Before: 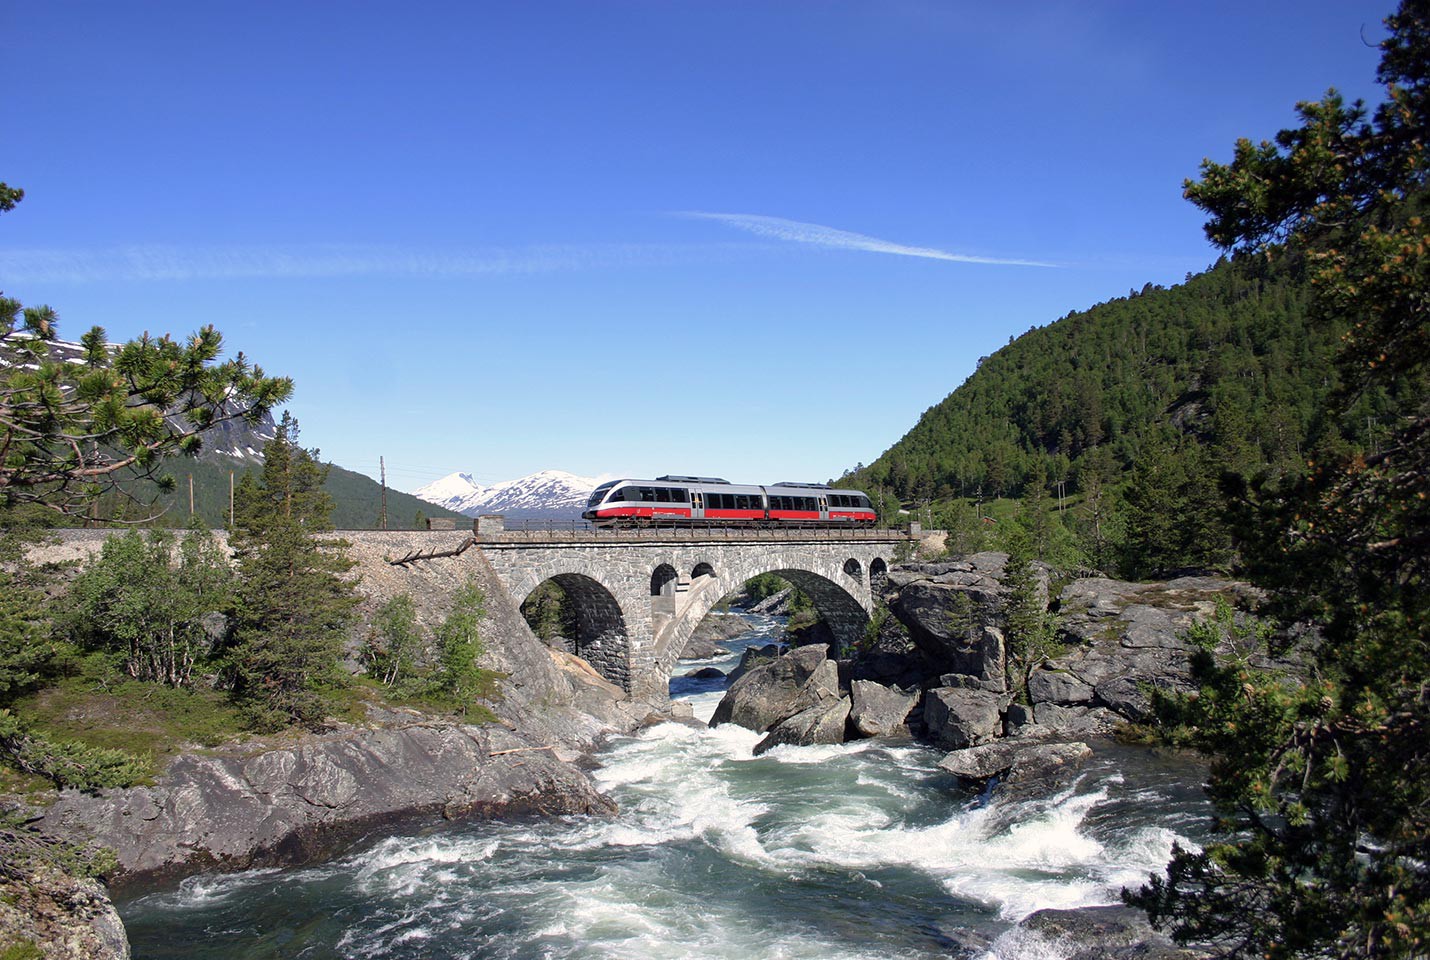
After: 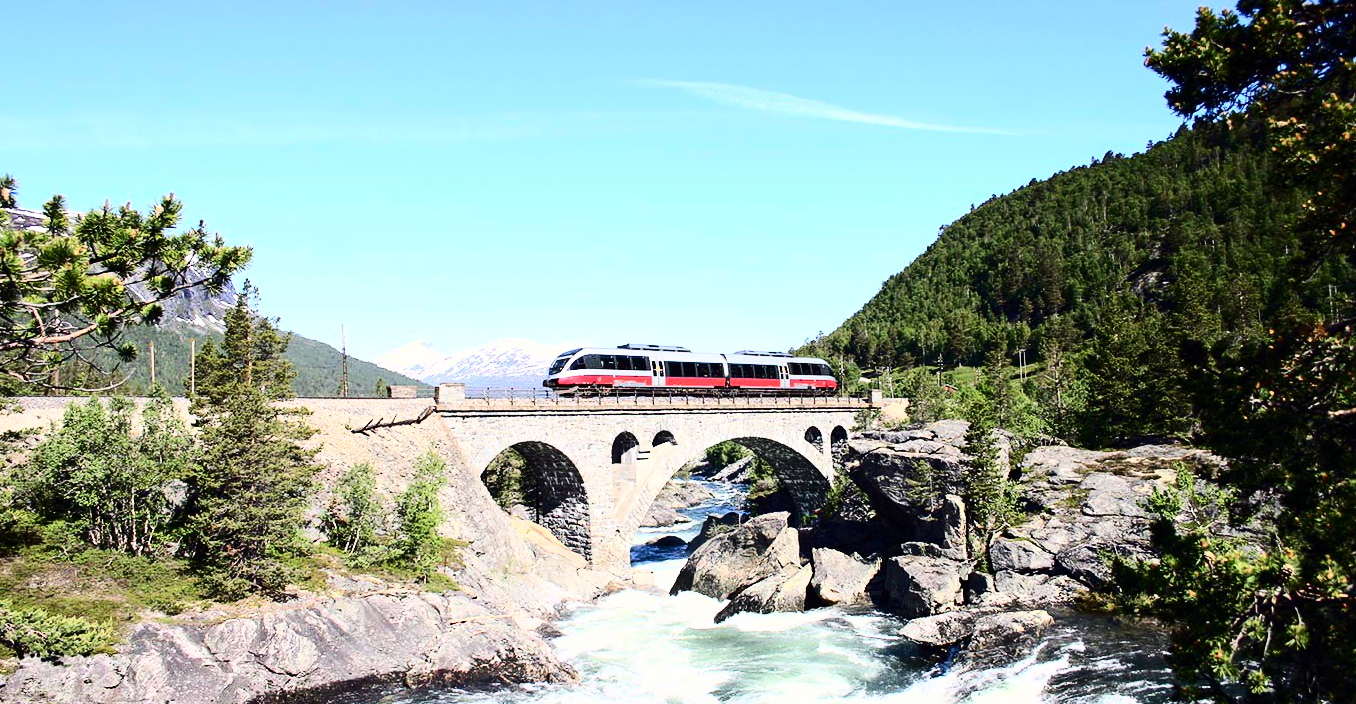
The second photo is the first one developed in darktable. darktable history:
crop and rotate: left 2.796%, top 13.763%, right 2.369%, bottom 12.84%
contrast brightness saturation: contrast 0.409, brightness 0.101, saturation 0.212
base curve: curves: ch0 [(0, 0) (0.028, 0.03) (0.121, 0.232) (0.46, 0.748) (0.859, 0.968) (1, 1)]
